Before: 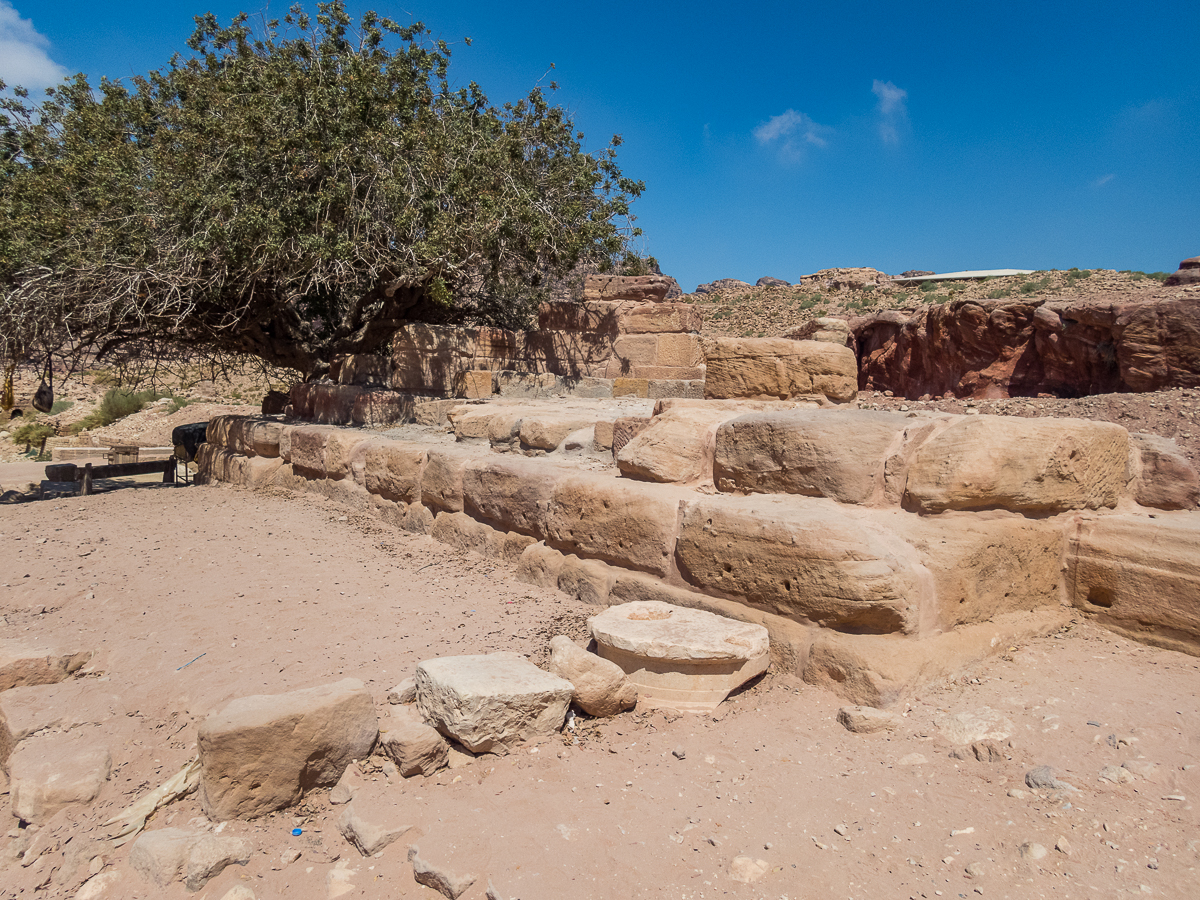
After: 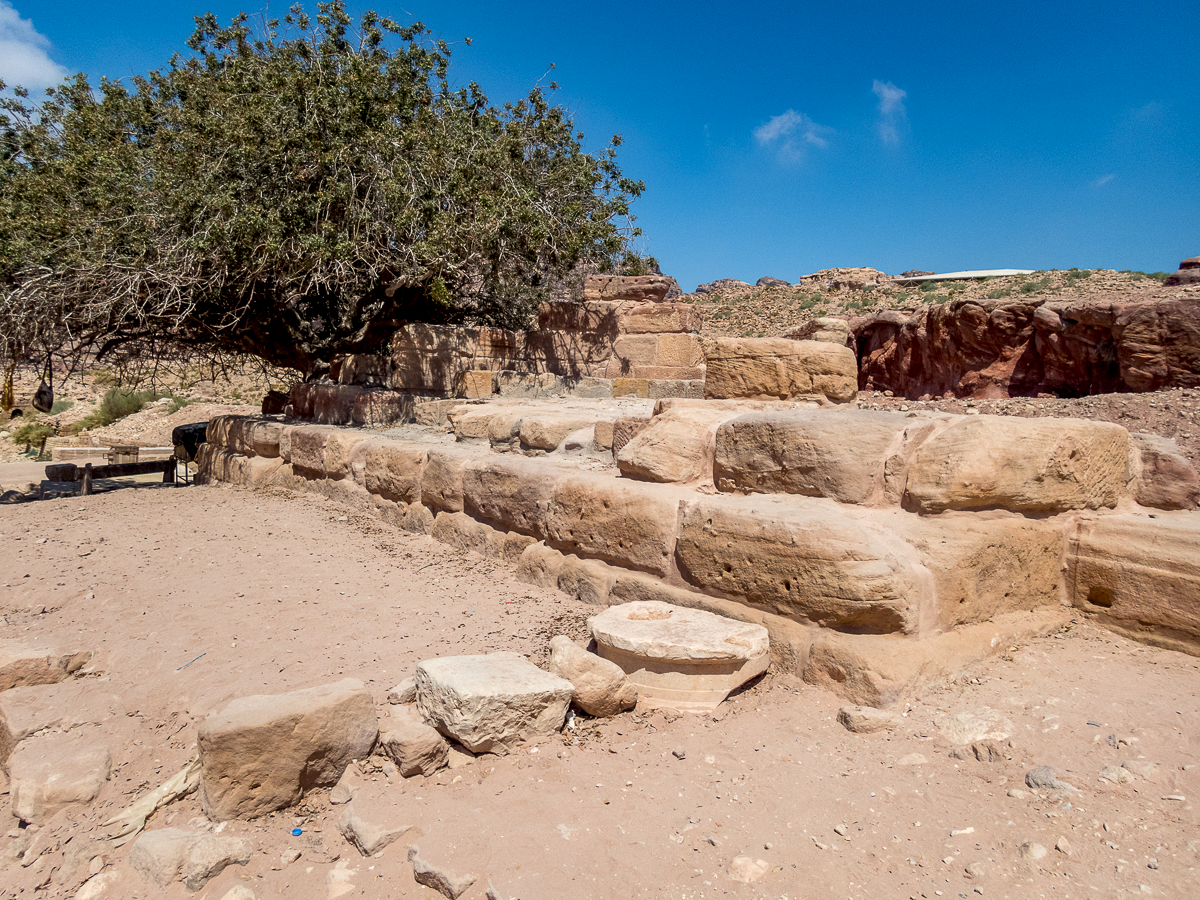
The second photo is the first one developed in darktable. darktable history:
local contrast: highlights 102%, shadows 97%, detail 120%, midtone range 0.2
exposure: black level correction 0.007, exposure 0.16 EV, compensate exposure bias true, compensate highlight preservation false
